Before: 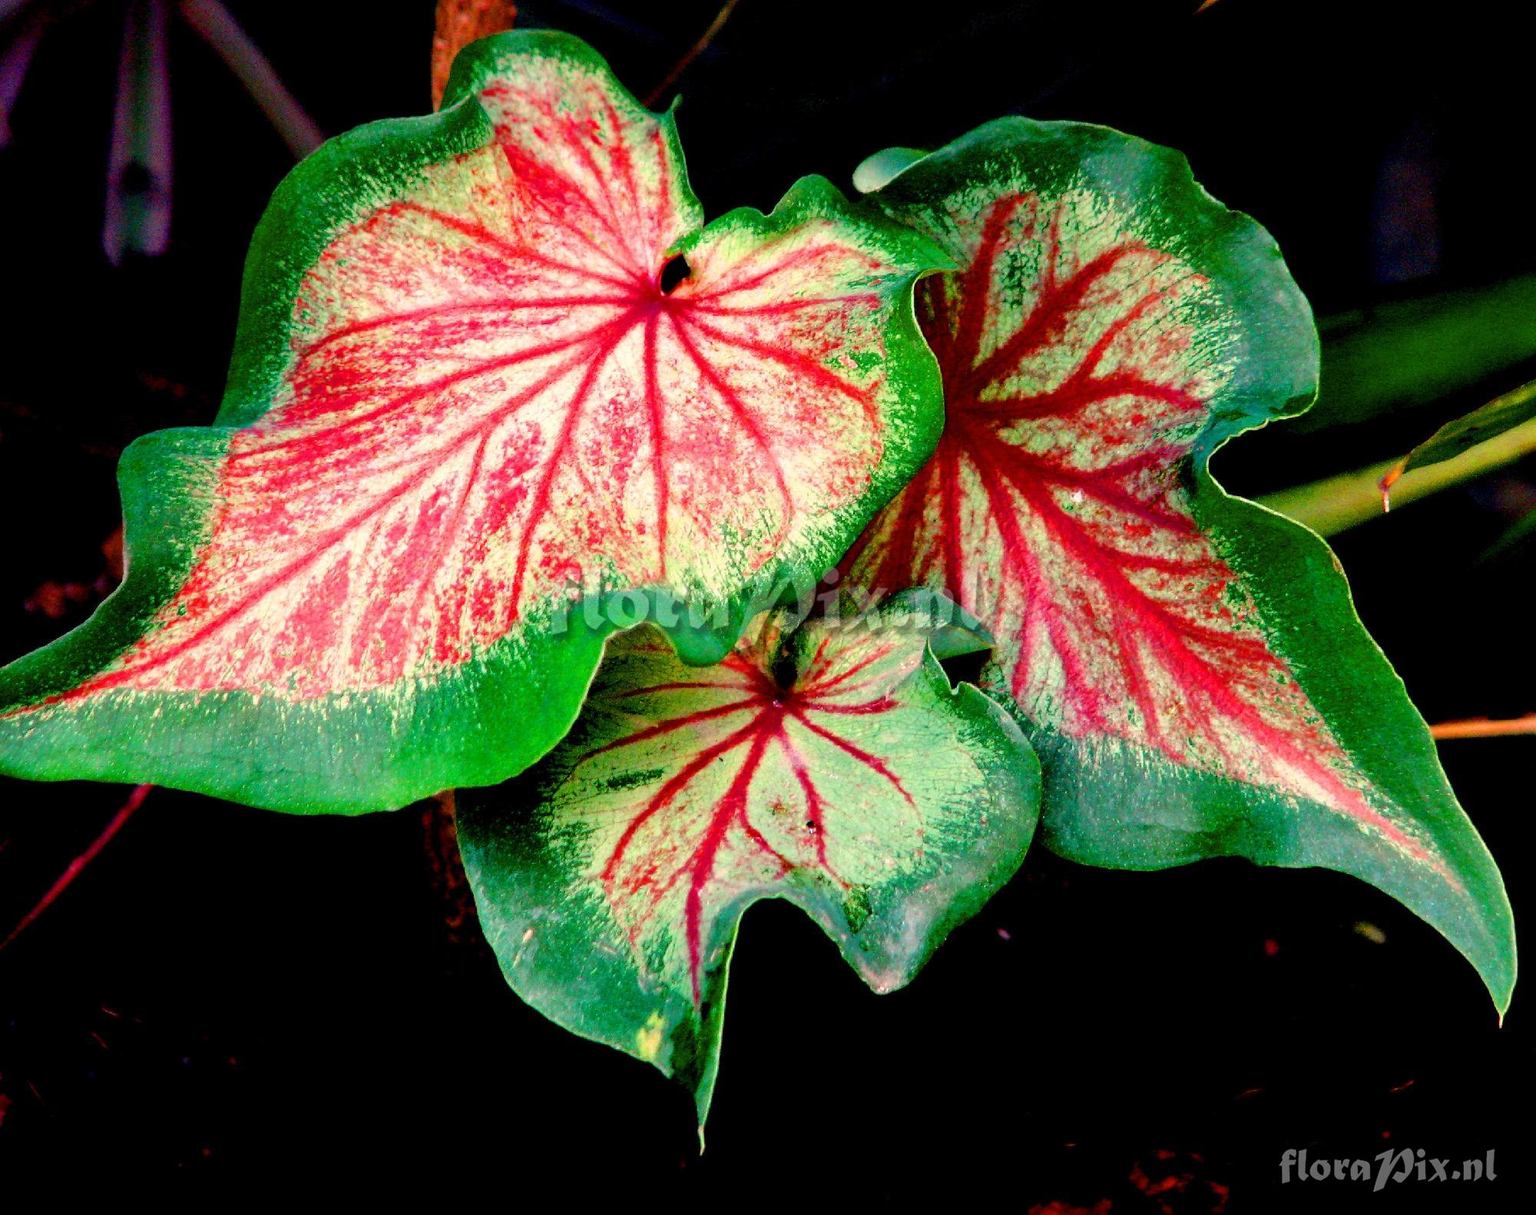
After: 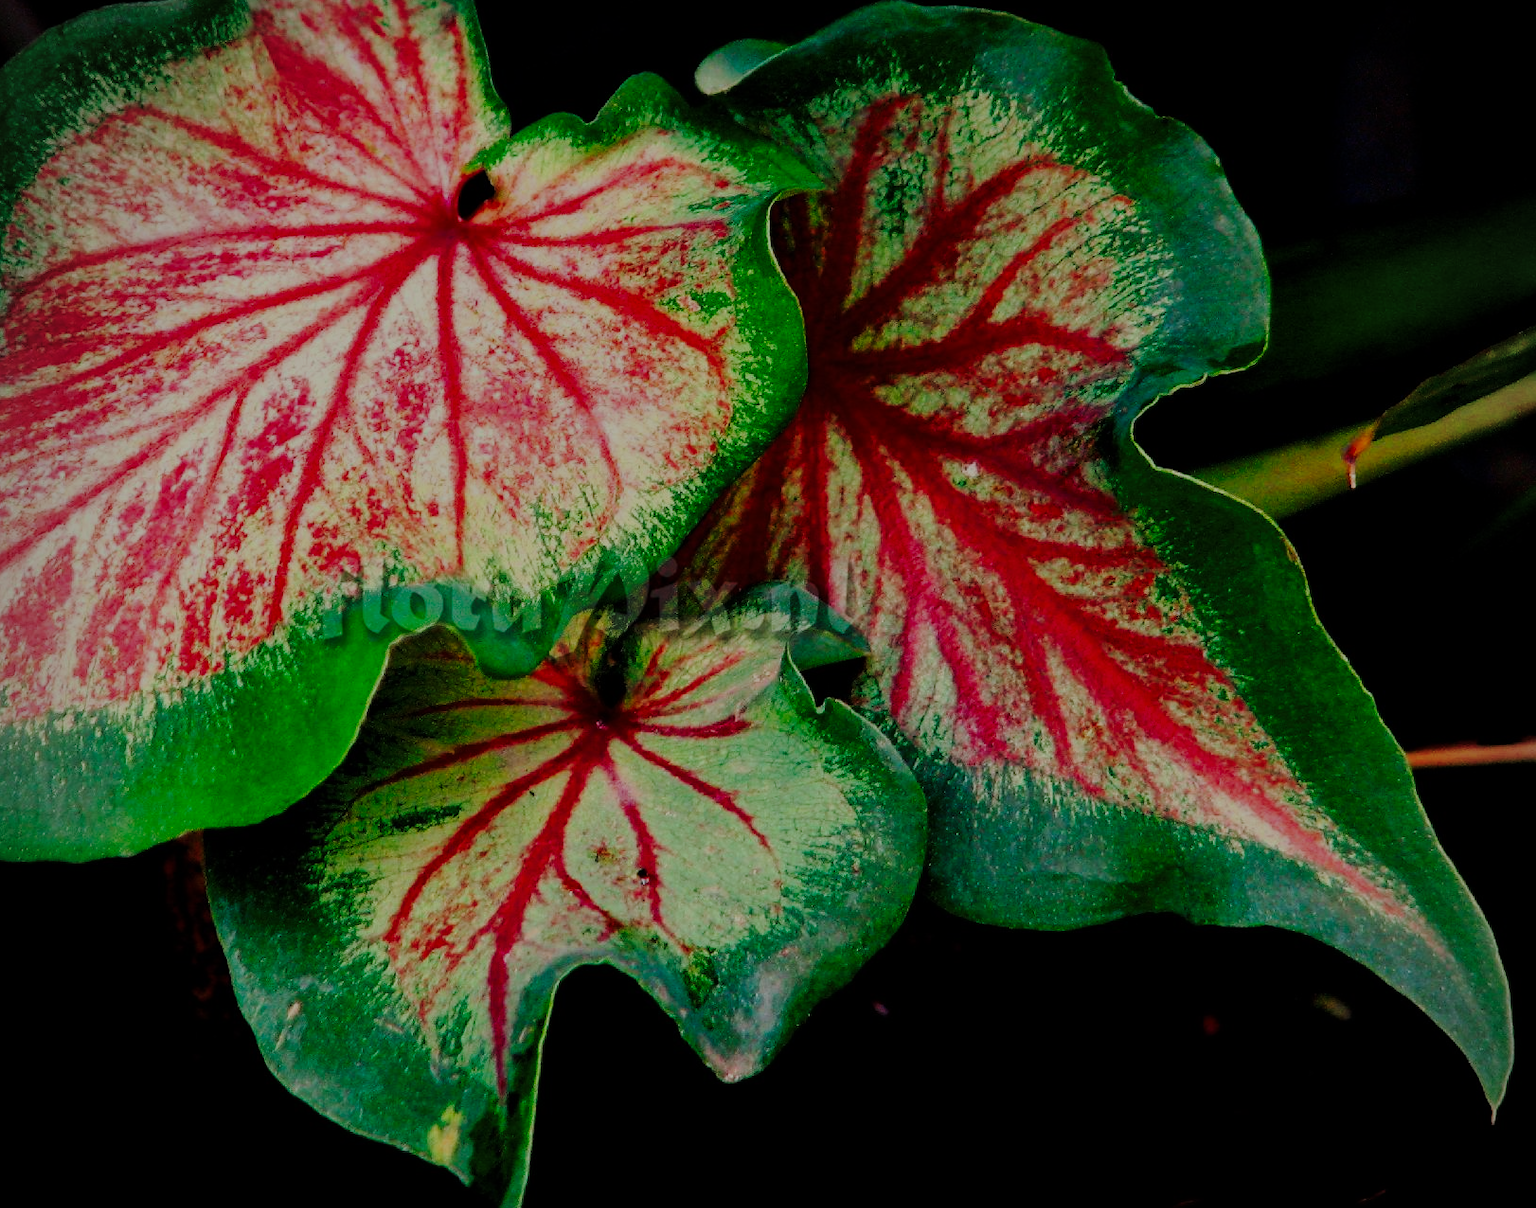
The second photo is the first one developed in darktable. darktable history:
base curve: curves: ch0 [(0, 0) (0.028, 0.03) (0.121, 0.232) (0.46, 0.748) (0.859, 0.968) (1, 1)], preserve colors none
crop: left 18.854%, top 9.598%, right 0%, bottom 9.702%
vignetting: on, module defaults
exposure: exposure -2.085 EV, compensate highlight preservation false
